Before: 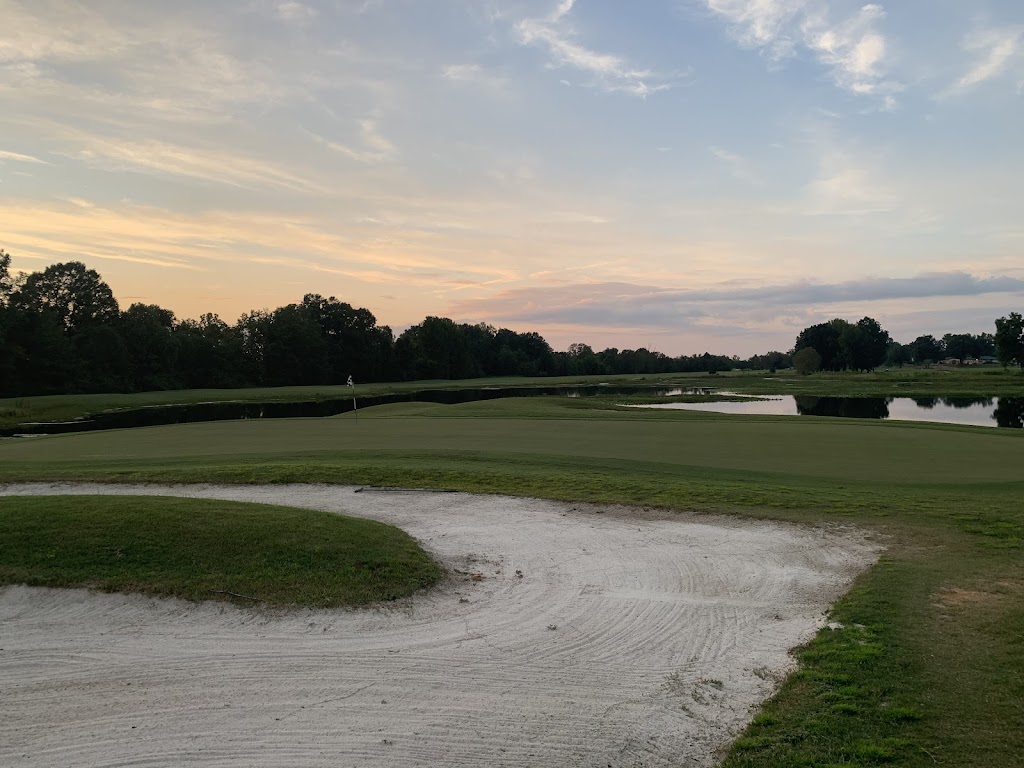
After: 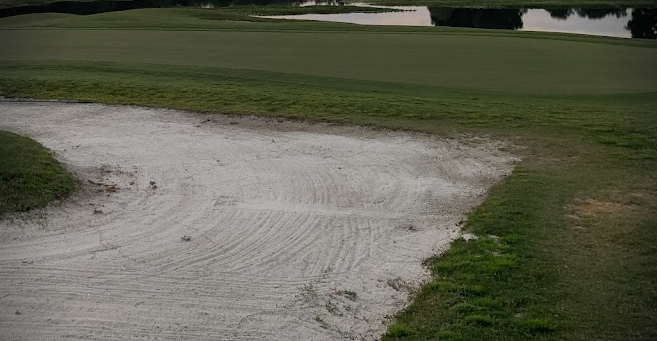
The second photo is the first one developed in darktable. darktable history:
crop and rotate: left 35.756%, top 50.722%, bottom 4.827%
vignetting: fall-off start 87.52%, fall-off radius 24.92%
